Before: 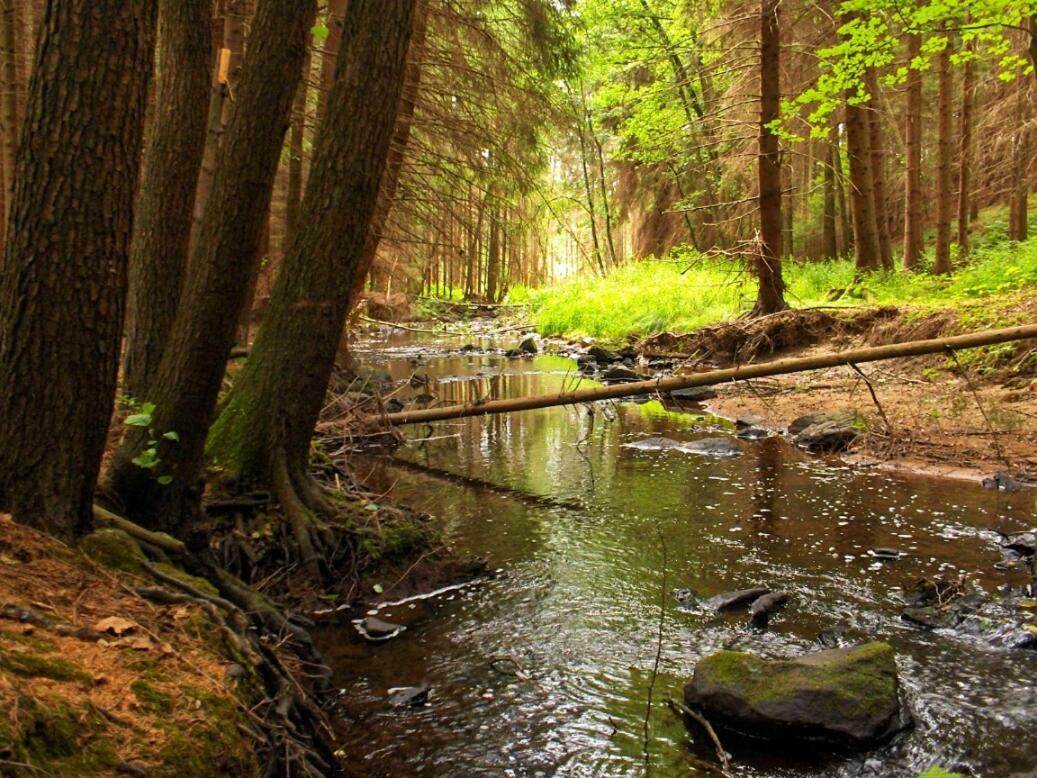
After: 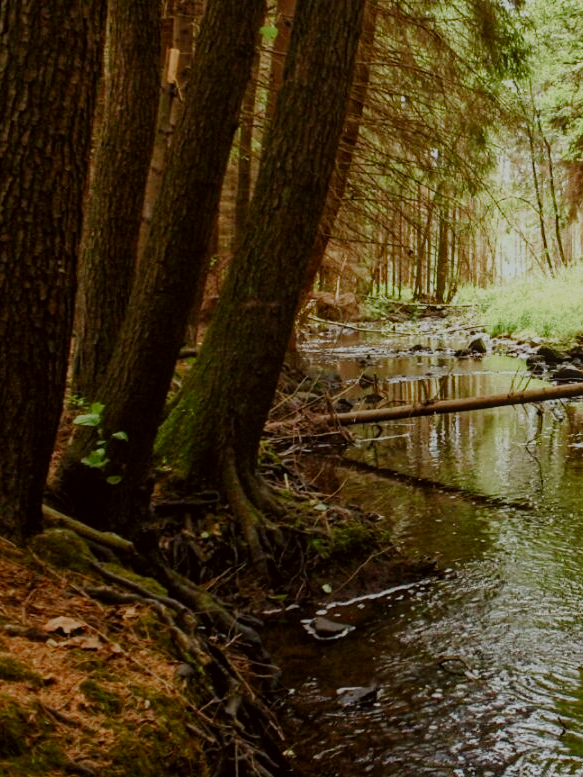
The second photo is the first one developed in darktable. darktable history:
exposure: black level correction -0.003, exposure 0.038 EV, compensate exposure bias true, compensate highlight preservation false
color balance rgb: shadows lift › luminance -20.213%, perceptual saturation grading › global saturation 0.975%, perceptual saturation grading › highlights -31.926%, perceptual saturation grading › mid-tones 5.452%, perceptual saturation grading › shadows 18.855%, global vibrance -22.977%
tone equalizer: -8 EV 0.225 EV, -7 EV 0.451 EV, -6 EV 0.382 EV, -5 EV 0.229 EV, -3 EV -0.279 EV, -2 EV -0.427 EV, -1 EV -0.434 EV, +0 EV -0.263 EV
crop: left 4.973%, right 38.794%
filmic rgb: black relative exposure -7.15 EV, white relative exposure 5.37 EV, hardness 3.02, add noise in highlights 0.001, preserve chrominance no, color science v3 (2019), use custom middle-gray values true, contrast in highlights soft
color correction: highlights a* -2.88, highlights b* -2.22, shadows a* 2.24, shadows b* 3.02
local contrast: detail 109%
